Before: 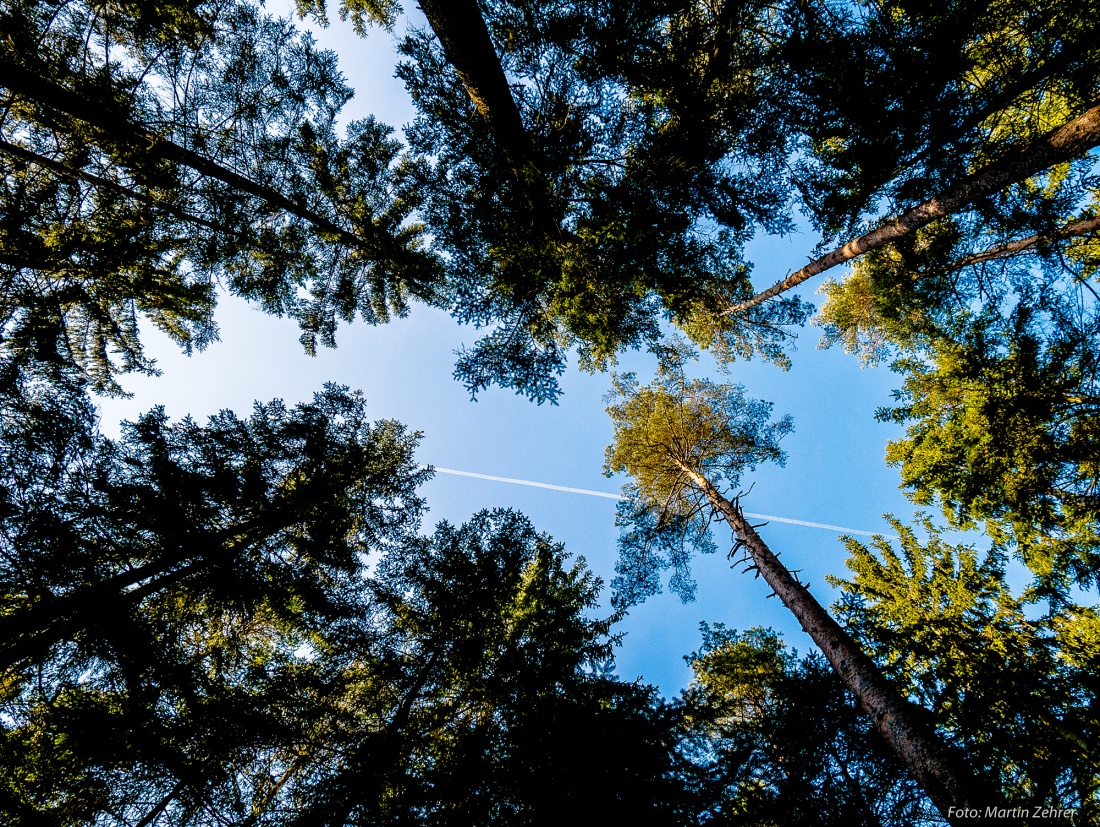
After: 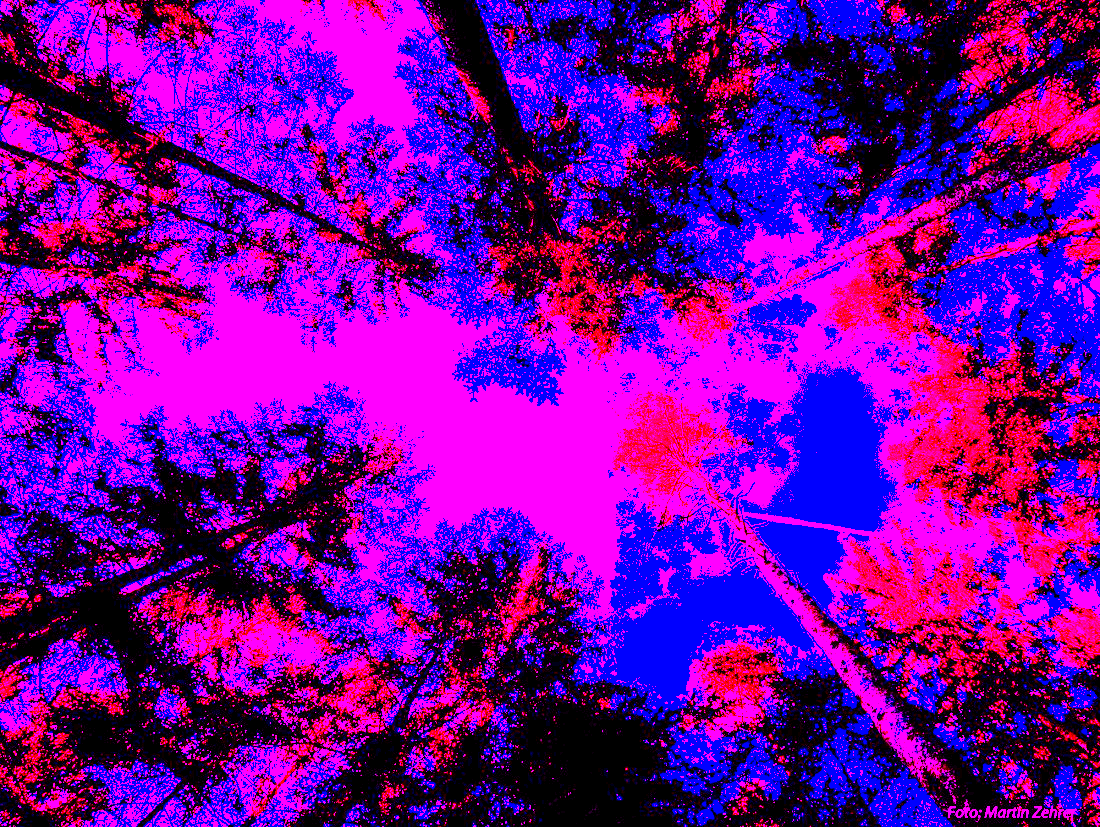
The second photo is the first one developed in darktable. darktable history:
exposure: black level correction 0.001, exposure 0.014 EV, compensate highlight preservation false
color correction: saturation 2.15
white balance: red 8, blue 8
